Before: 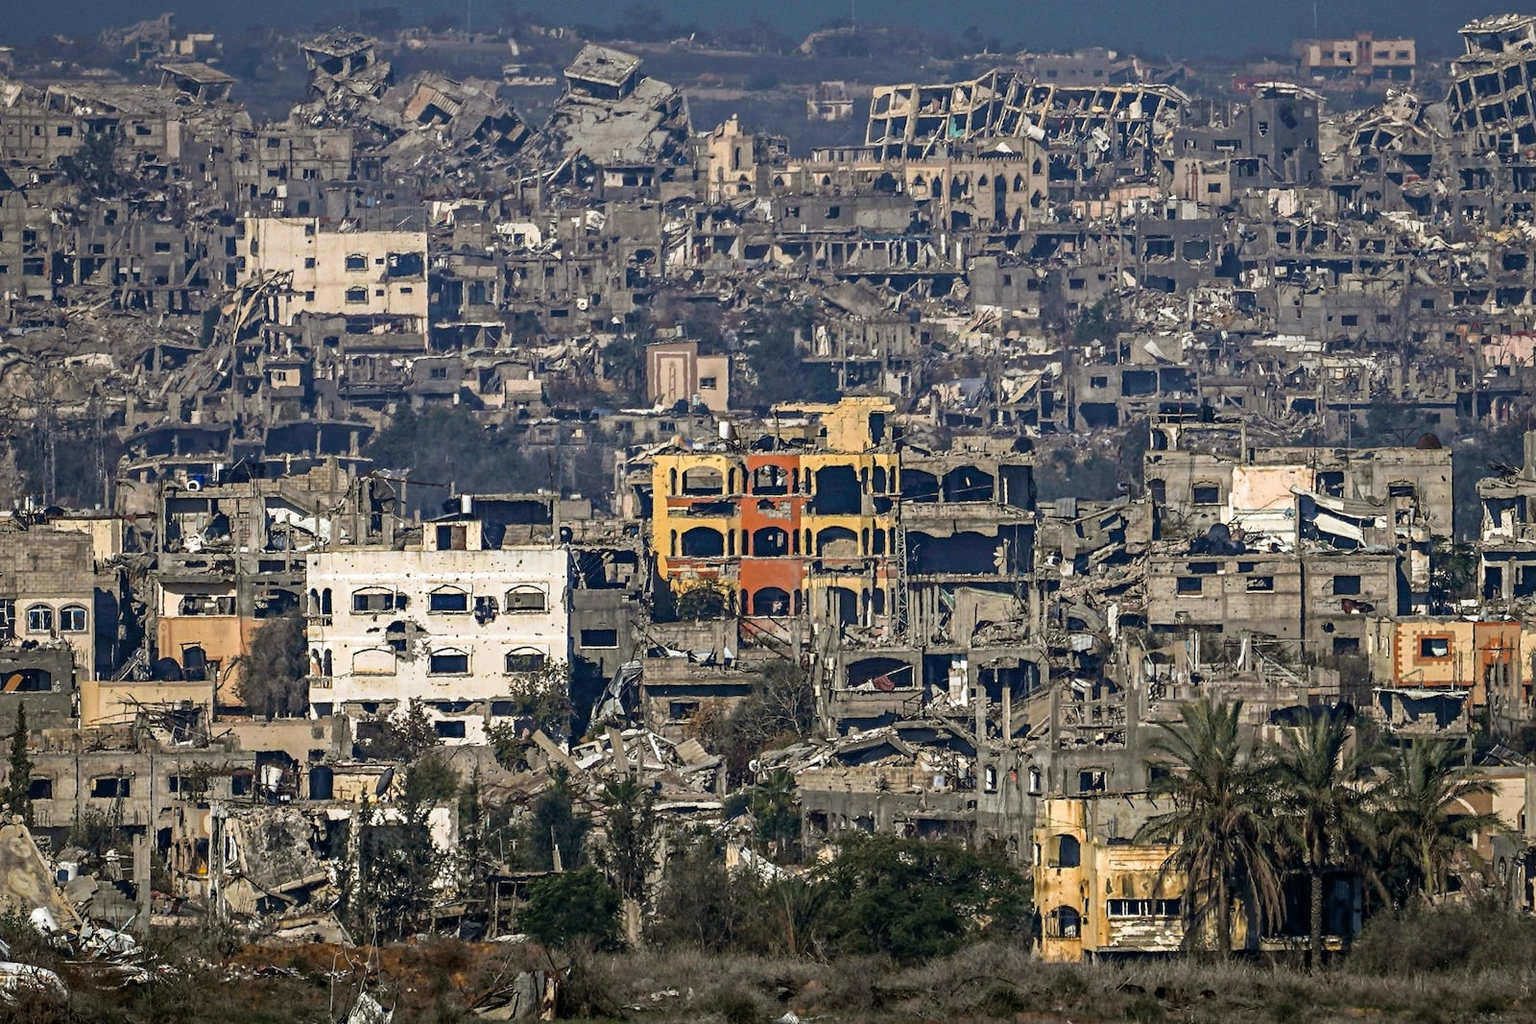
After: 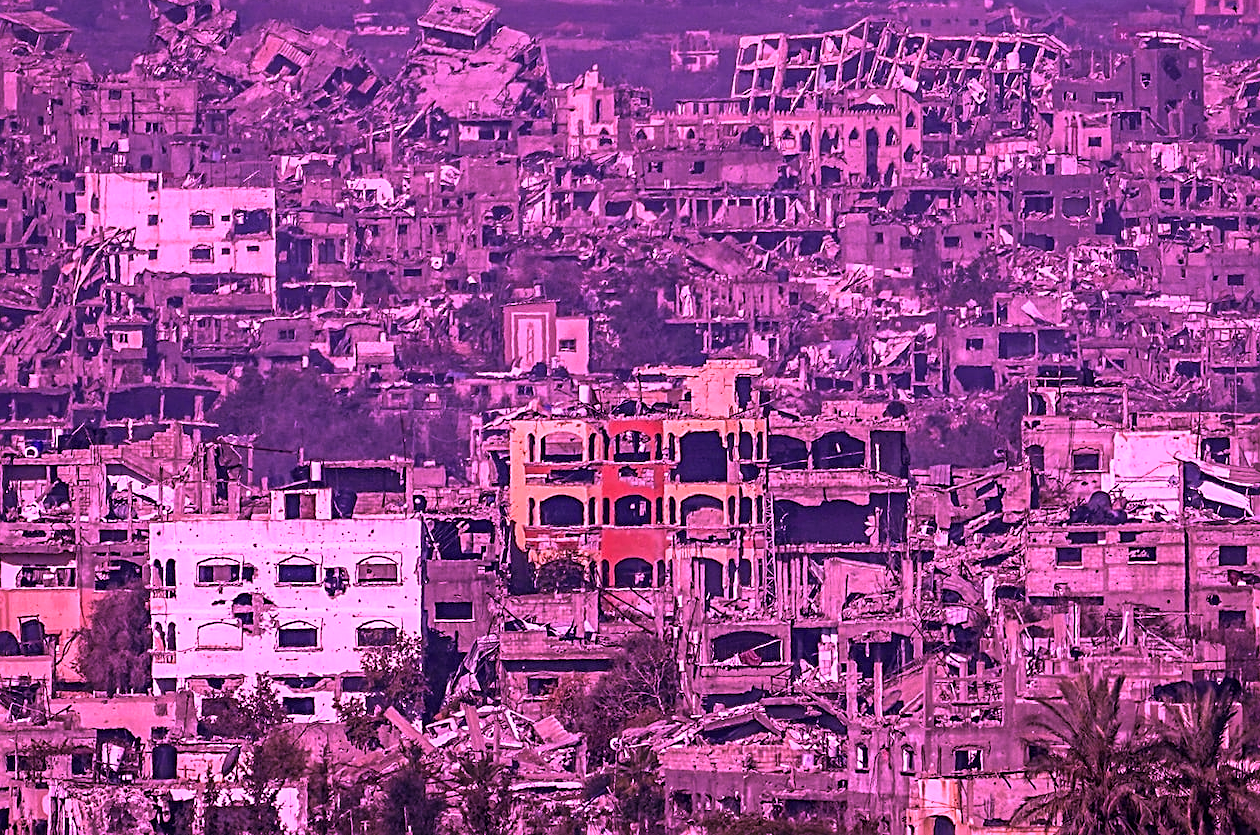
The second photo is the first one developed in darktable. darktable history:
sharpen: on, module defaults
color calibration: illuminant custom, x 0.262, y 0.52, temperature 7023.59 K
velvia: on, module defaults
crop and rotate: left 10.749%, top 5.143%, right 10.439%, bottom 16.542%
